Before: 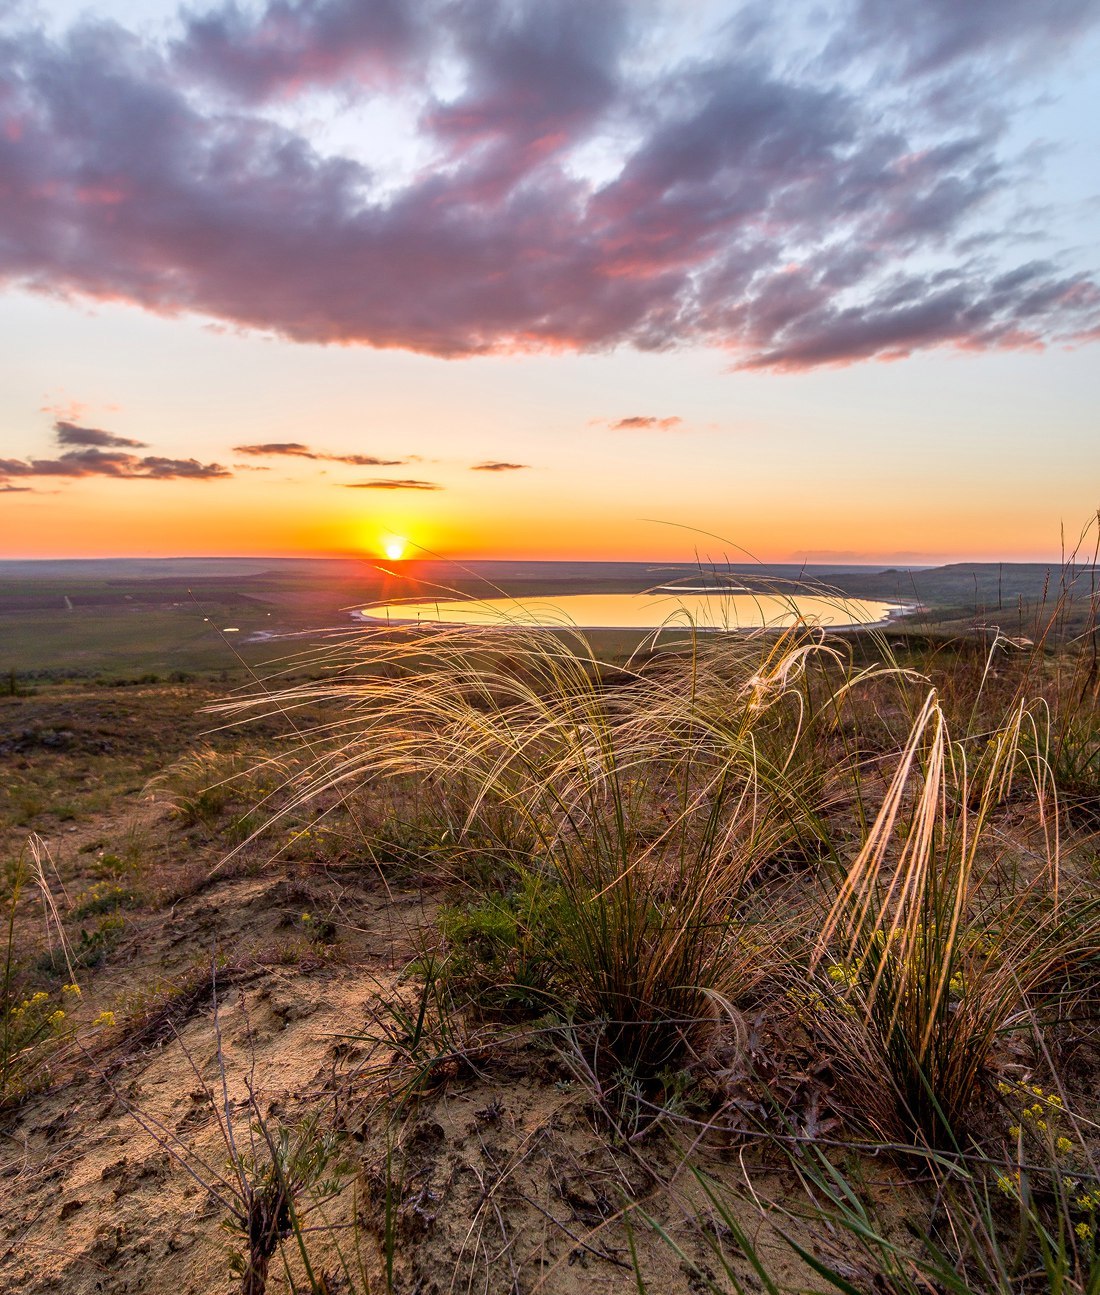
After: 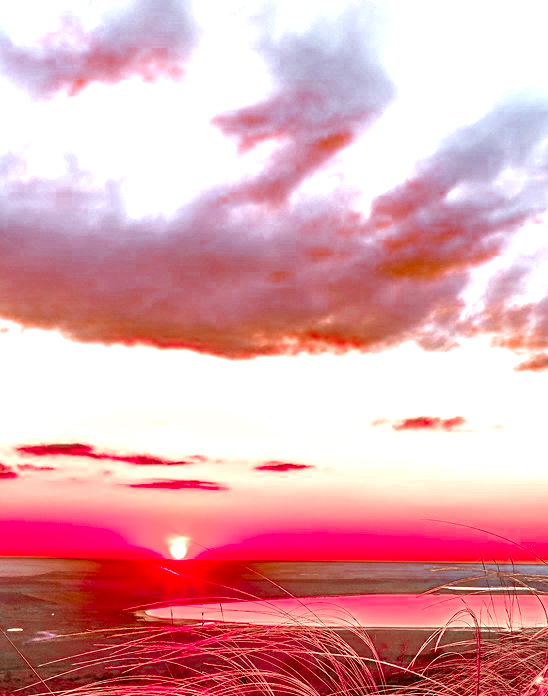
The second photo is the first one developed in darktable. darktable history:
color balance rgb: highlights gain › luminance 14.492%, perceptual saturation grading › global saturation 26.096%, perceptual saturation grading › highlights -28.431%, perceptual saturation grading › mid-tones 15.874%, perceptual saturation grading › shadows 33.759%, contrast 4.85%
crop: left 19.64%, right 30.494%, bottom 46.184%
exposure: black level correction 0.001, exposure 1.399 EV, compensate highlight preservation false
color zones: curves: ch0 [(0, 0.299) (0.25, 0.383) (0.456, 0.352) (0.736, 0.571)]; ch1 [(0, 0.63) (0.151, 0.568) (0.254, 0.416) (0.47, 0.558) (0.732, 0.37) (0.909, 0.492)]; ch2 [(0.004, 0.604) (0.158, 0.443) (0.257, 0.403) (0.761, 0.468)], mix 99.9%
